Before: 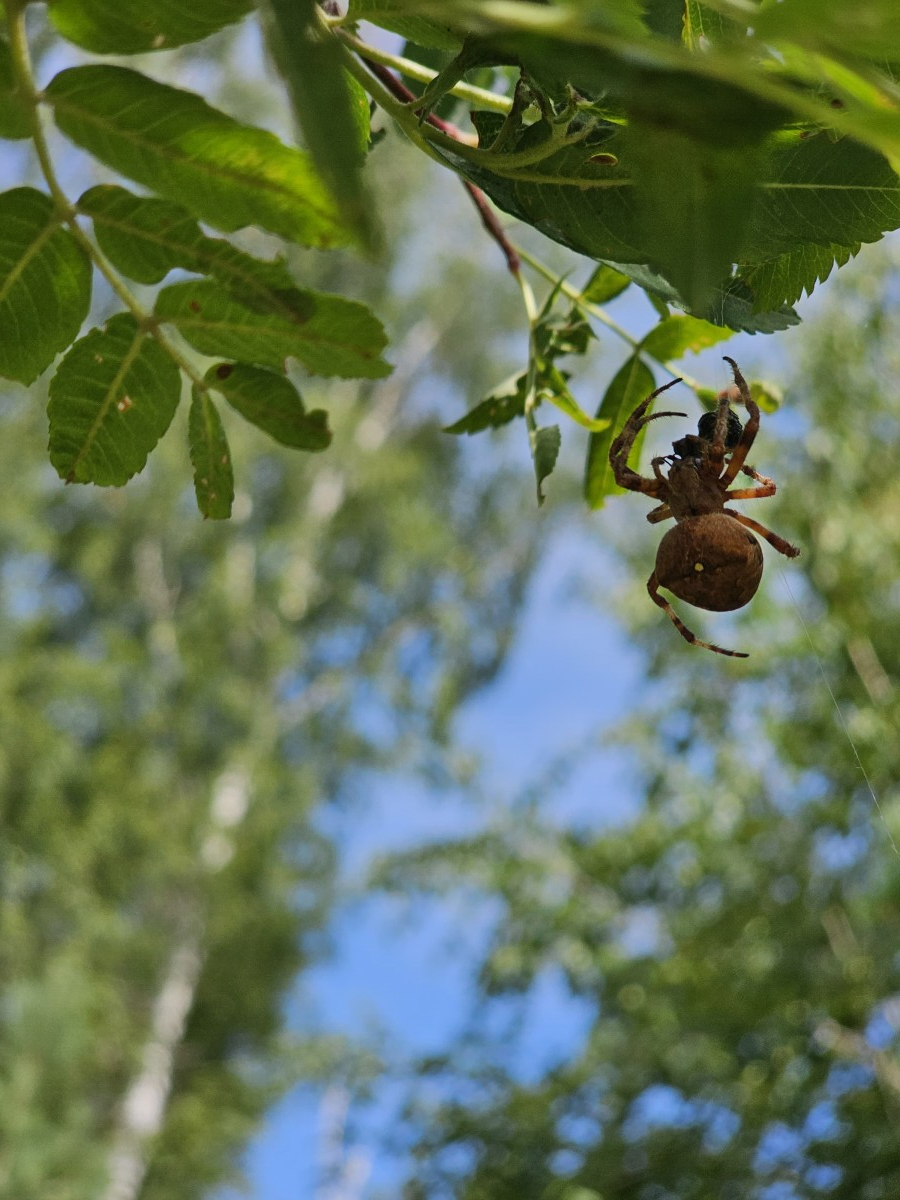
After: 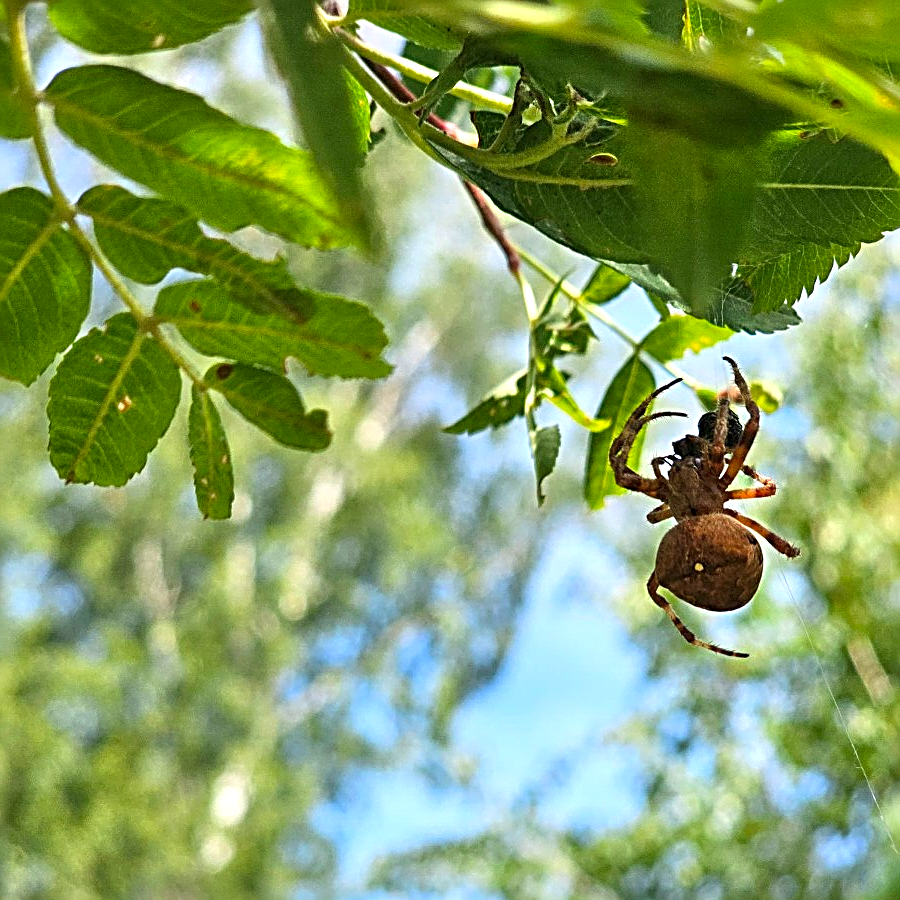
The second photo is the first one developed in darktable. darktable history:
exposure: exposure 1 EV, compensate highlight preservation false
sharpen: radius 3.025, amount 0.757
crop: bottom 24.988%
local contrast: highlights 100%, shadows 100%, detail 120%, midtone range 0.2
